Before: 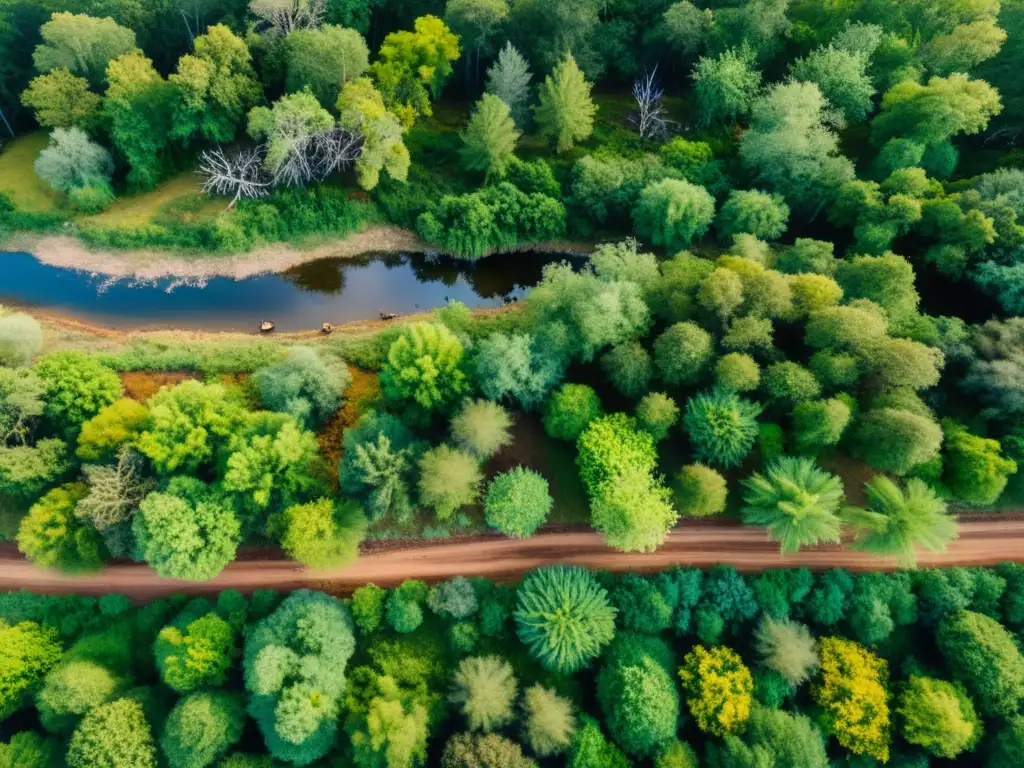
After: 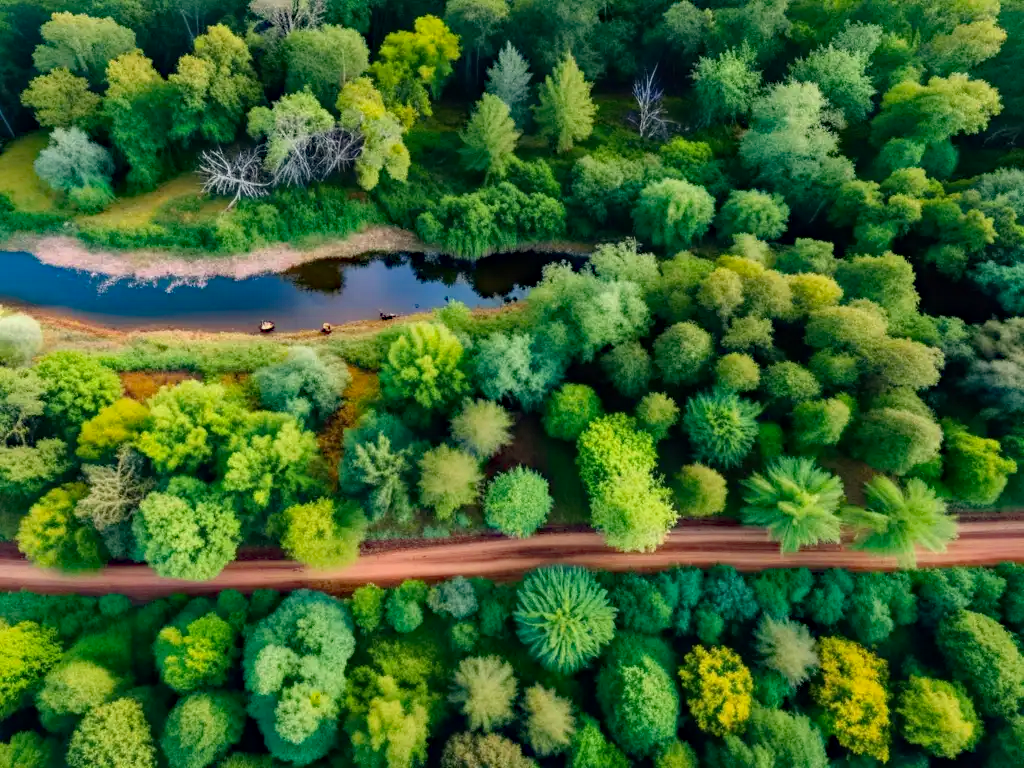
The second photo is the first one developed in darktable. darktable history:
haze removal: strength 0.427, compatibility mode true, adaptive false
